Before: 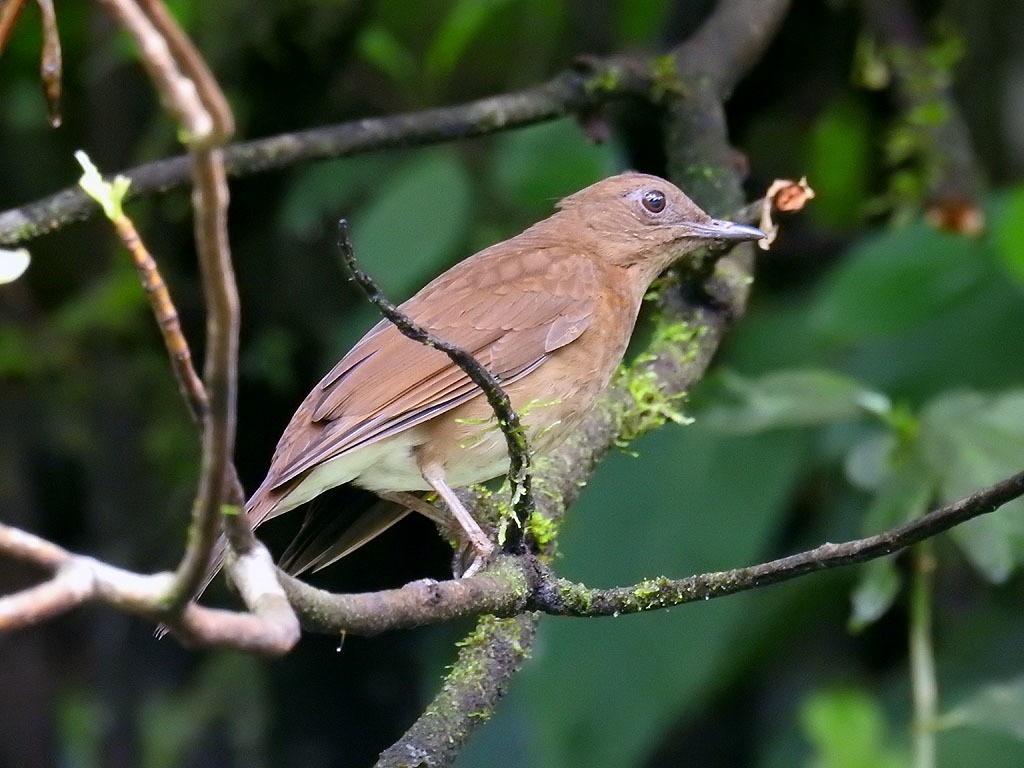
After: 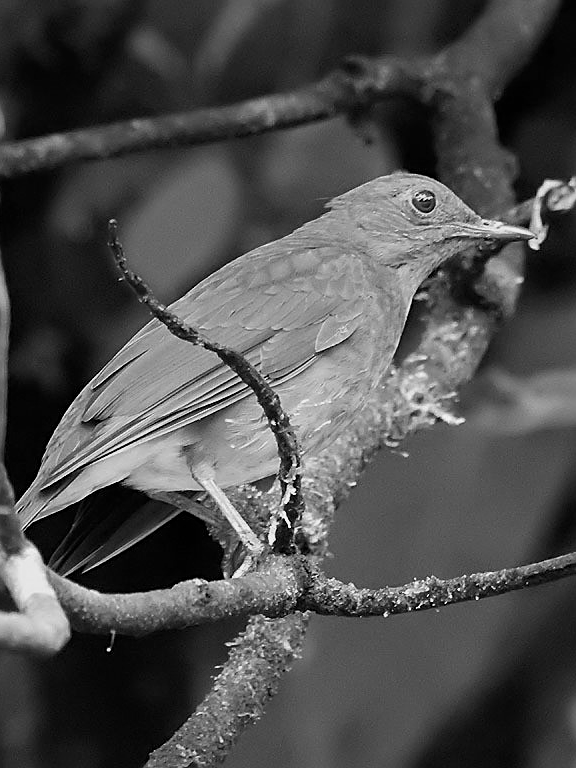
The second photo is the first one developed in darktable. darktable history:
crop and rotate: left 22.516%, right 21.234%
velvia: on, module defaults
sharpen: on, module defaults
monochrome: a -74.22, b 78.2
